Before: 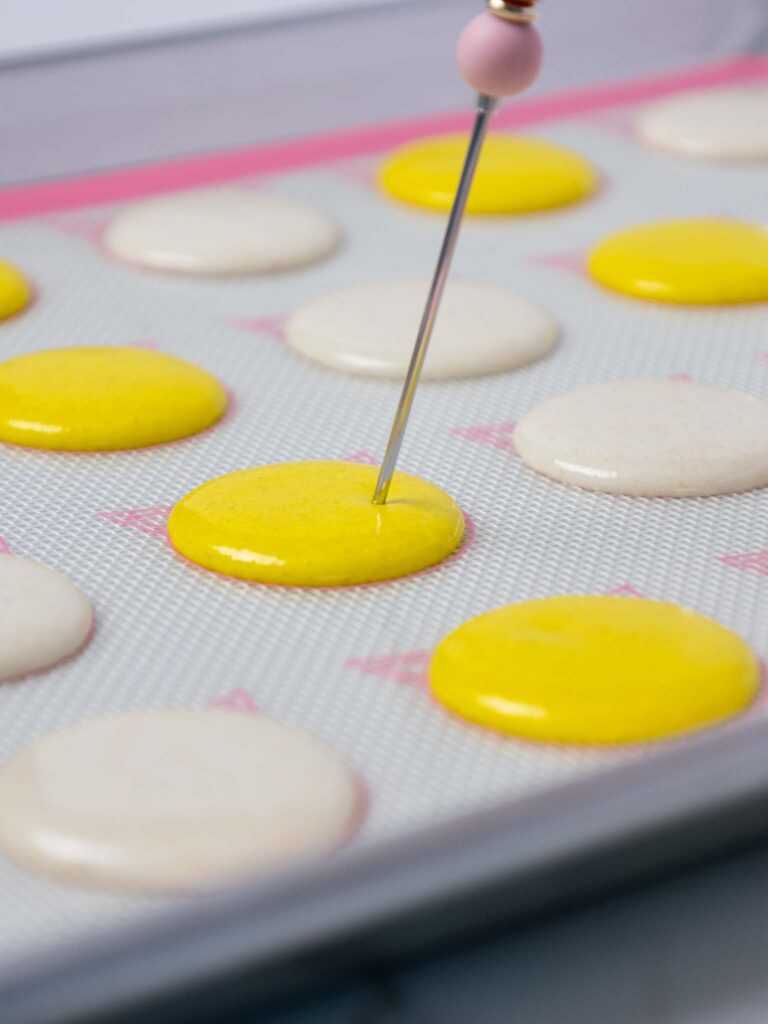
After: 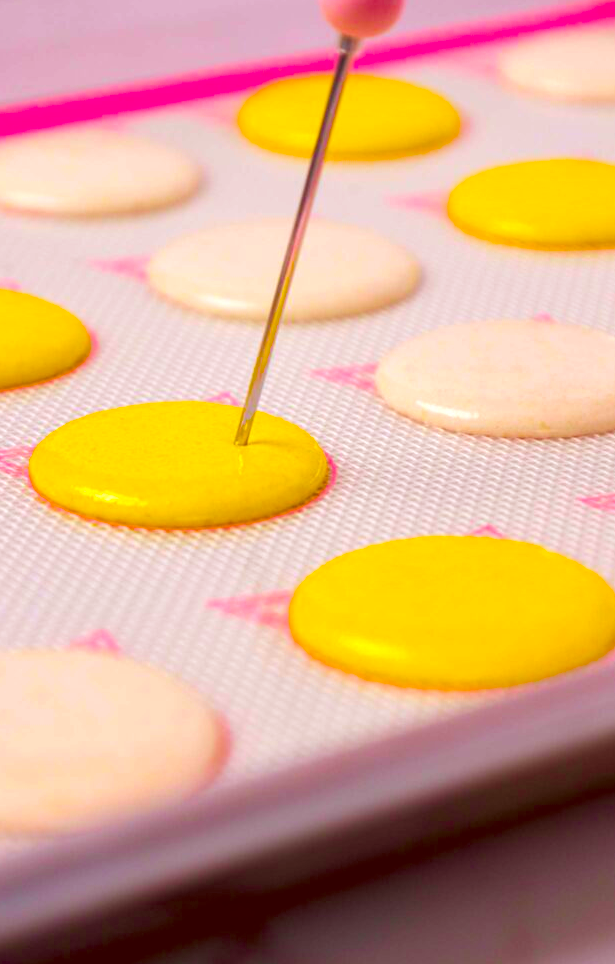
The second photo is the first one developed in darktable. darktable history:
color correction: highlights a* 9.11, highlights b* 8.85, shadows a* 39.45, shadows b* 39.99, saturation 0.801
tone equalizer: -8 EV -0.569 EV, edges refinement/feathering 500, mask exposure compensation -1.57 EV, preserve details guided filter
crop and rotate: left 18.031%, top 5.774%, right 1.781%
color balance rgb: global offset › chroma 0.094%, global offset › hue 252.51°, linear chroma grading › global chroma 49.742%, perceptual saturation grading › global saturation 36.582%, perceptual saturation grading › shadows 35.516%, perceptual brilliance grading › highlights 8.042%, perceptual brilliance grading › mid-tones 3.347%, perceptual brilliance grading › shadows 1.93%, global vibrance 50.333%
